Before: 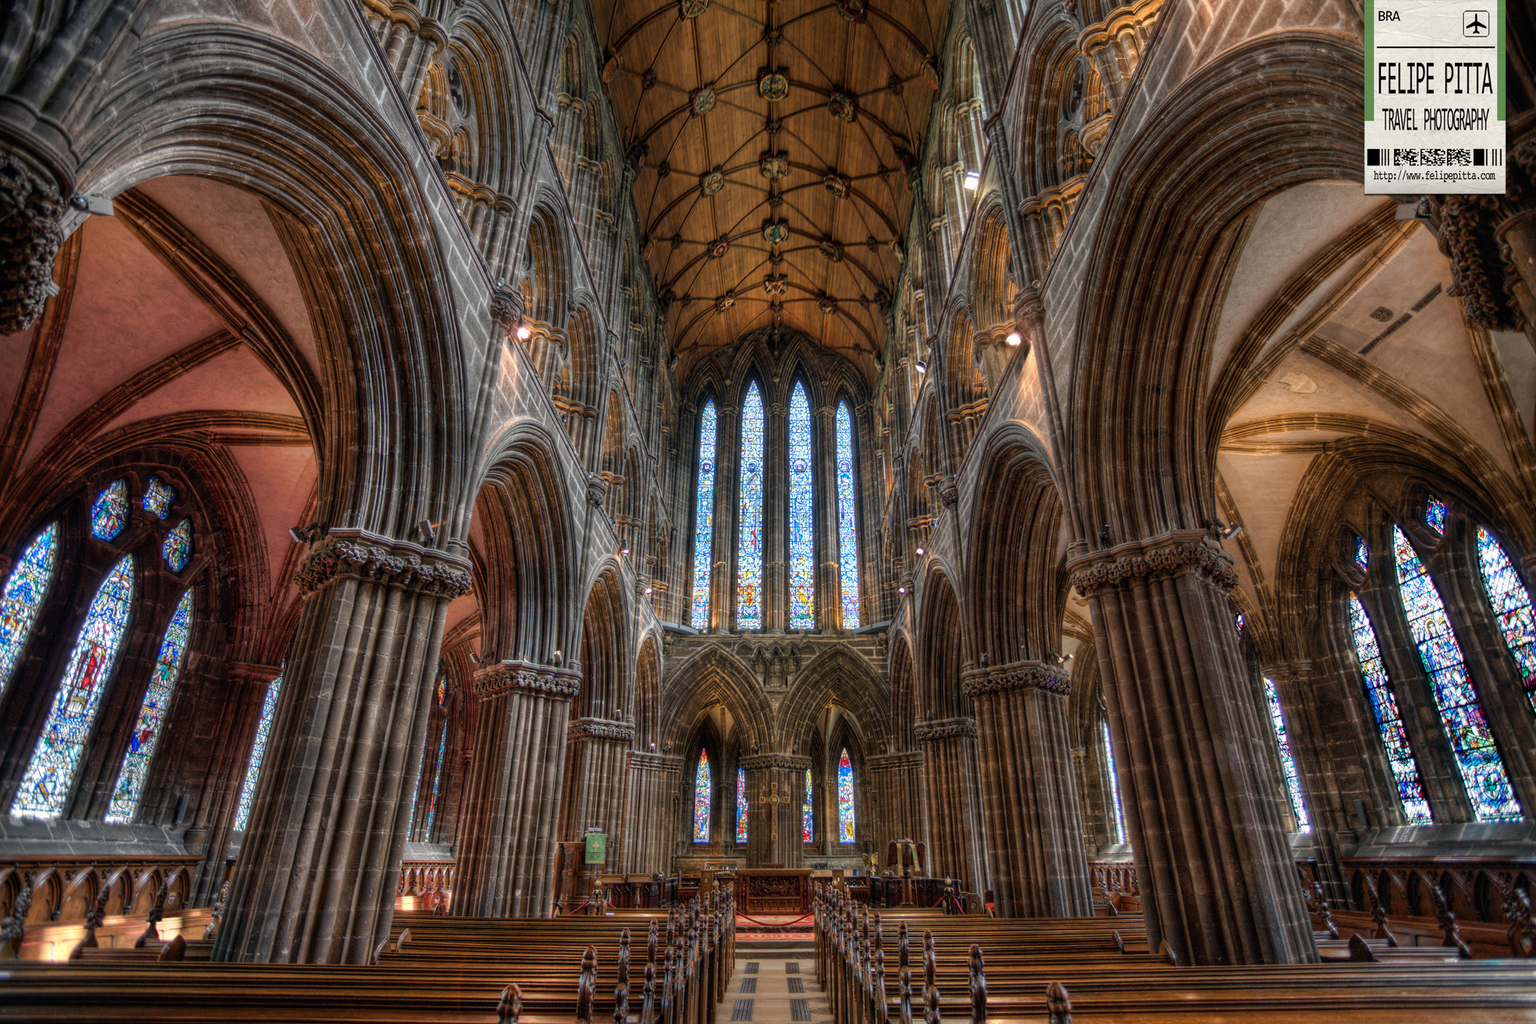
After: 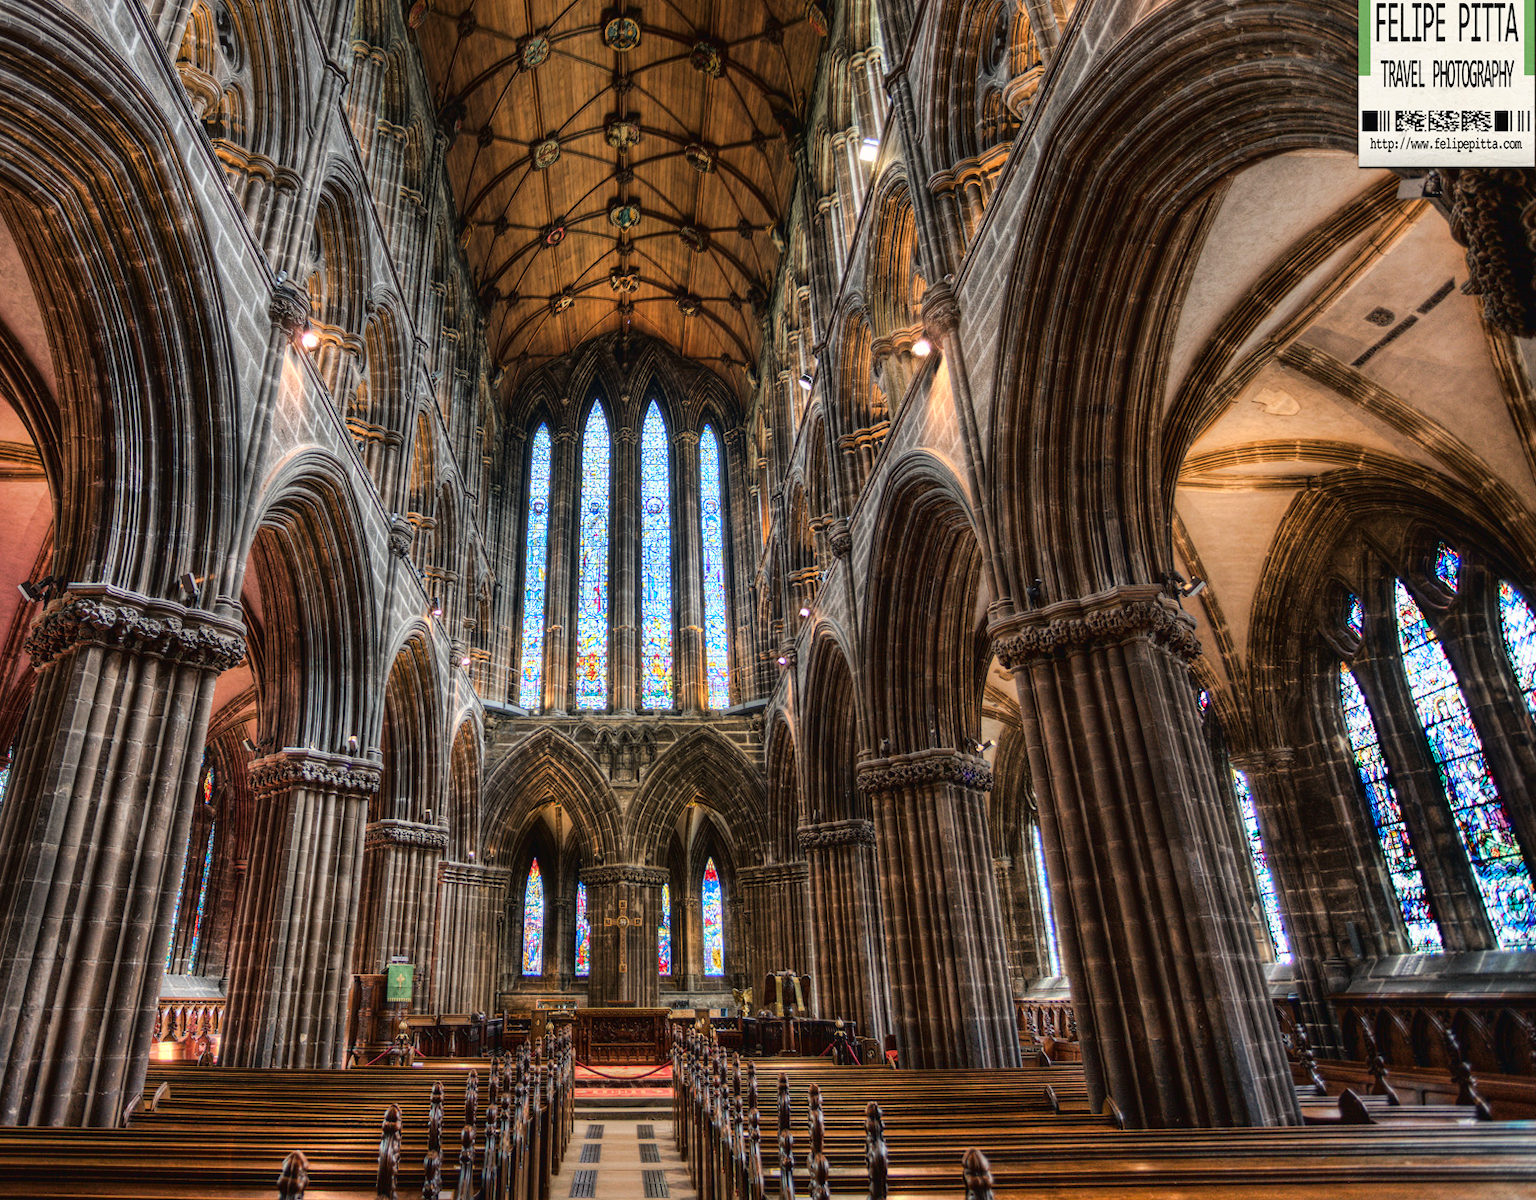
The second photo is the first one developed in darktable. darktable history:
tone curve: curves: ch0 [(0, 0.023) (0.087, 0.065) (0.184, 0.168) (0.45, 0.54) (0.57, 0.683) (0.722, 0.825) (0.877, 0.948) (1, 1)]; ch1 [(0, 0) (0.388, 0.369) (0.447, 0.447) (0.505, 0.5) (0.534, 0.528) (0.573, 0.583) (0.663, 0.68) (1, 1)]; ch2 [(0, 0) (0.314, 0.223) (0.427, 0.405) (0.492, 0.505) (0.531, 0.55) (0.589, 0.599) (1, 1)], color space Lab, linked channels, preserve colors none
crop and rotate: left 17.93%, top 5.929%, right 1.817%
